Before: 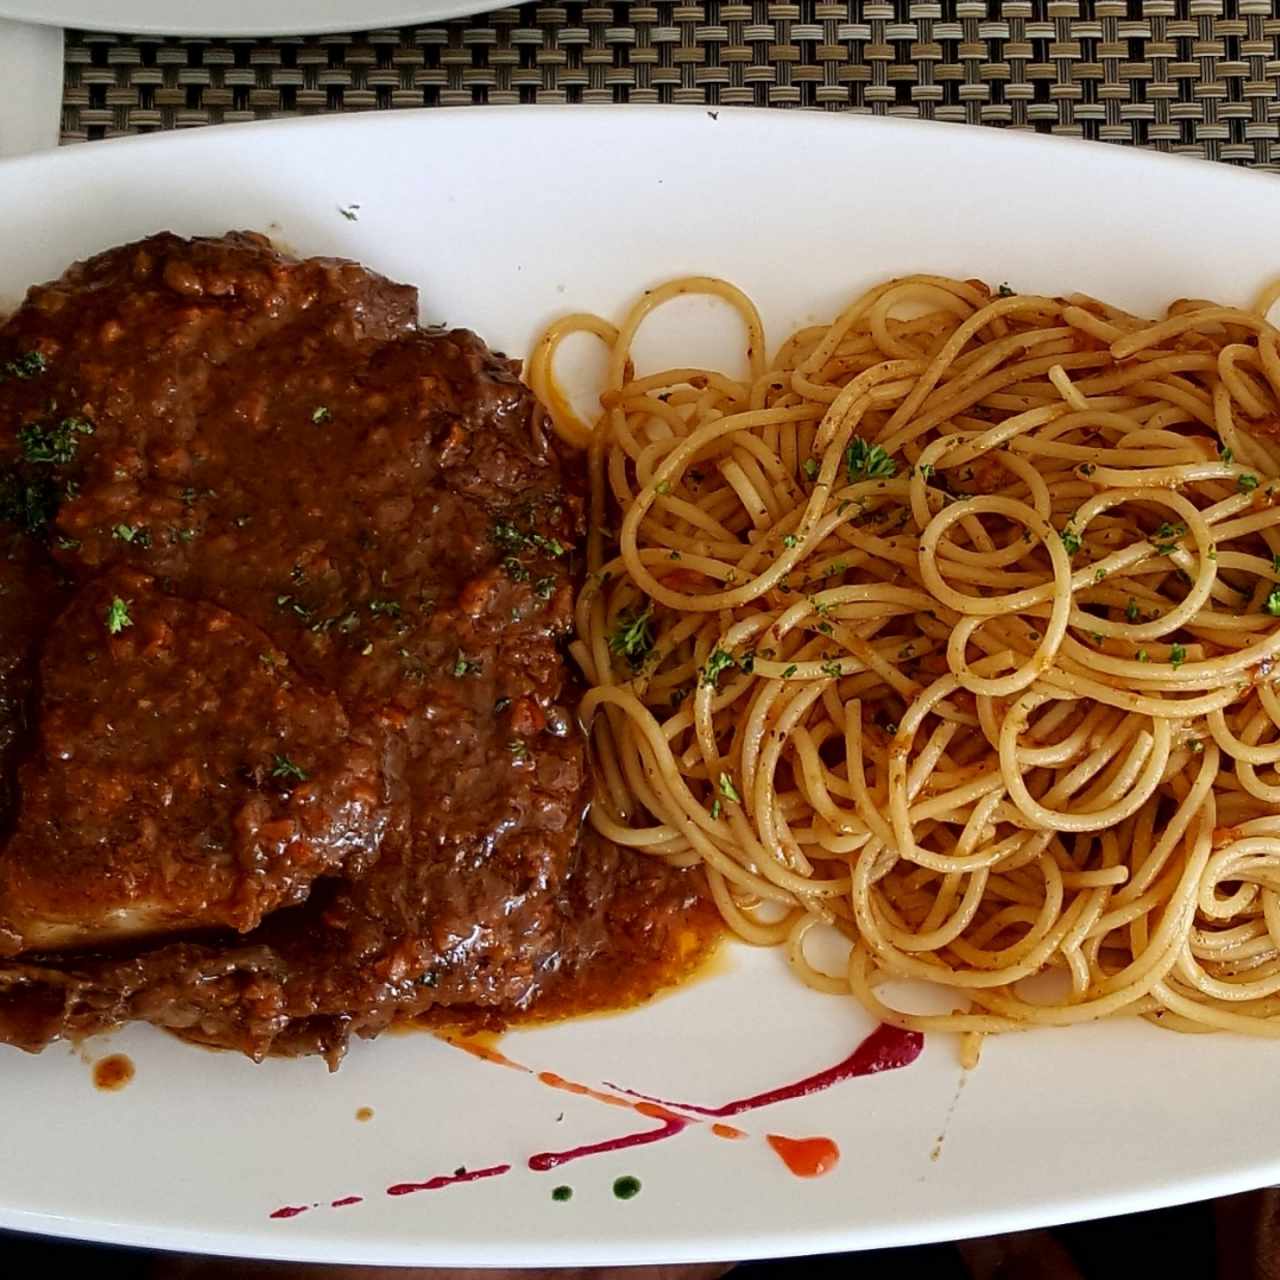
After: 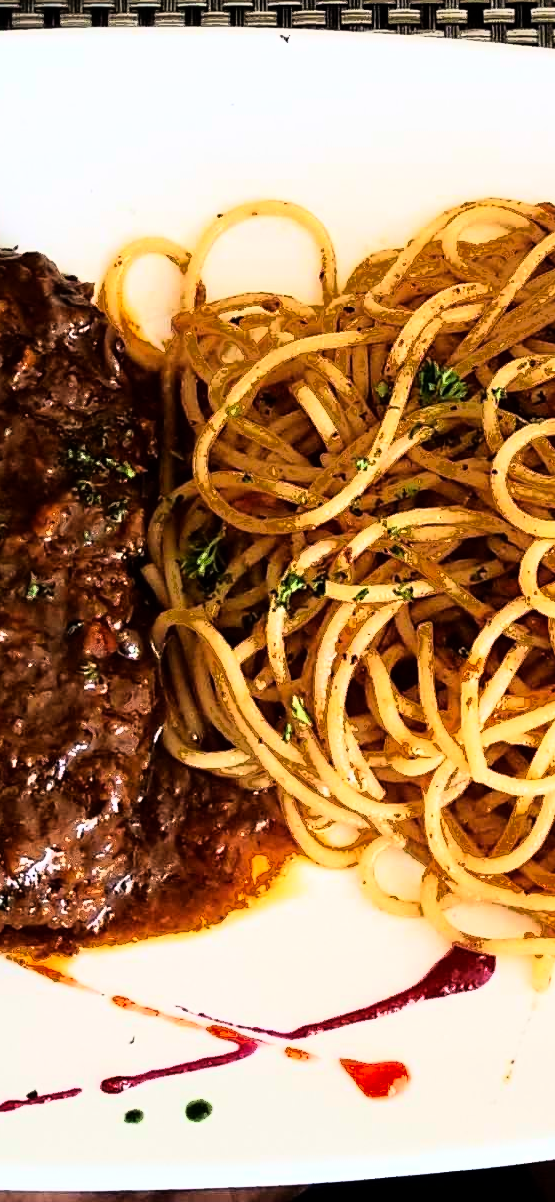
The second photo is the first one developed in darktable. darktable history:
crop: left 33.452%, top 6.025%, right 23.155%
fill light: exposure -0.73 EV, center 0.69, width 2.2
rgb curve: curves: ch0 [(0, 0) (0.21, 0.15) (0.24, 0.21) (0.5, 0.75) (0.75, 0.96) (0.89, 0.99) (1, 1)]; ch1 [(0, 0.02) (0.21, 0.13) (0.25, 0.2) (0.5, 0.67) (0.75, 0.9) (0.89, 0.97) (1, 1)]; ch2 [(0, 0.02) (0.21, 0.13) (0.25, 0.2) (0.5, 0.67) (0.75, 0.9) (0.89, 0.97) (1, 1)], compensate middle gray true
